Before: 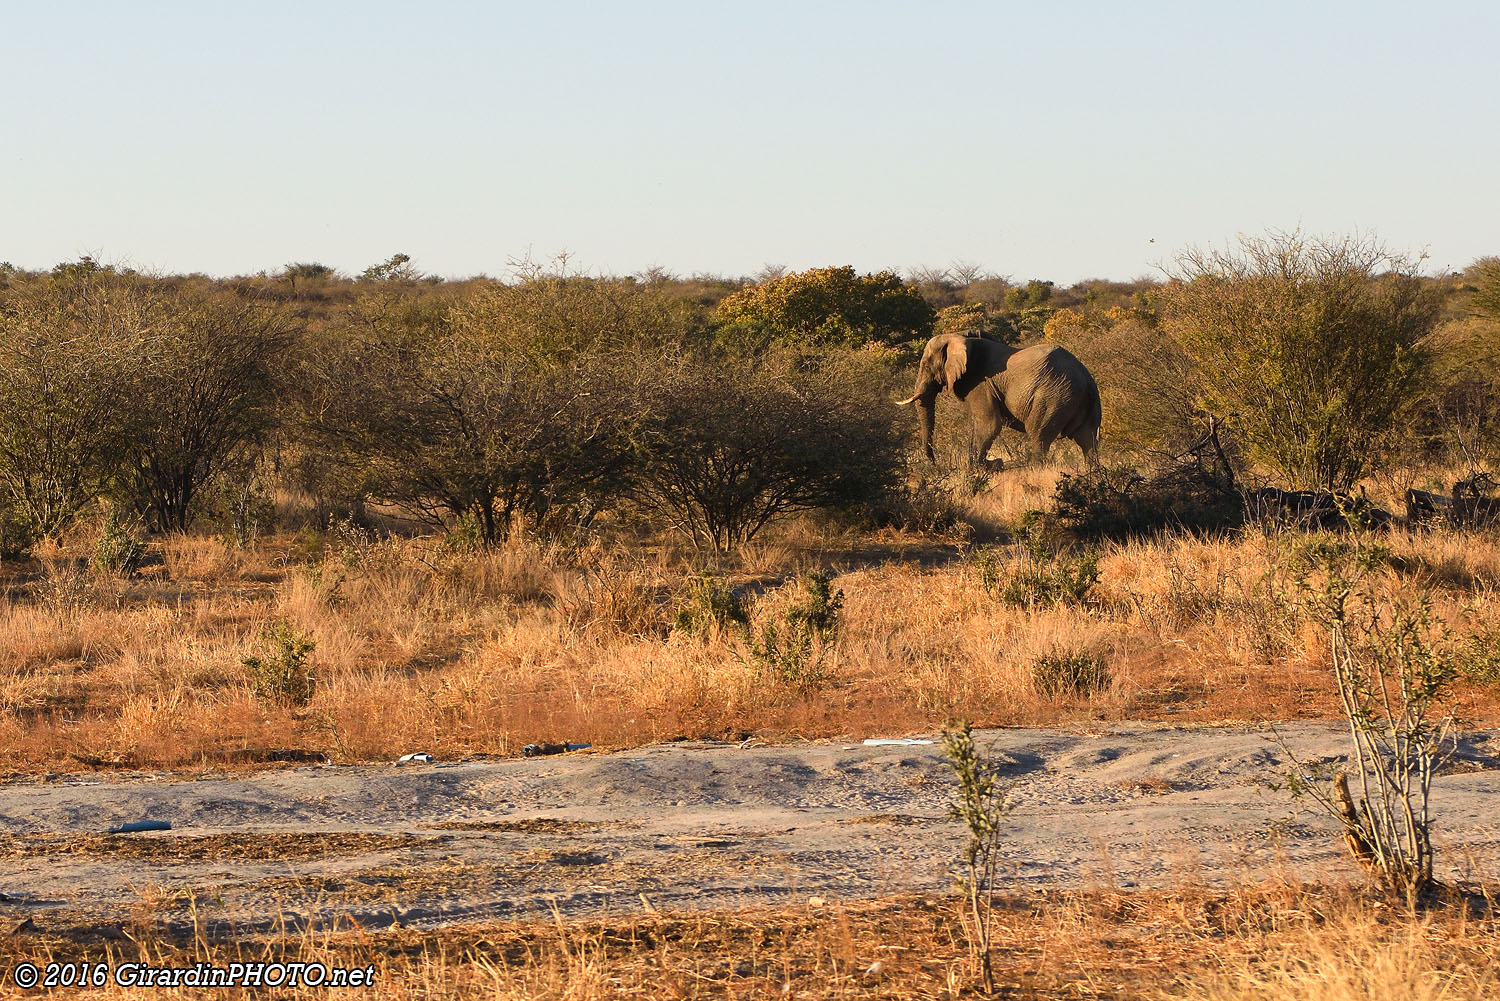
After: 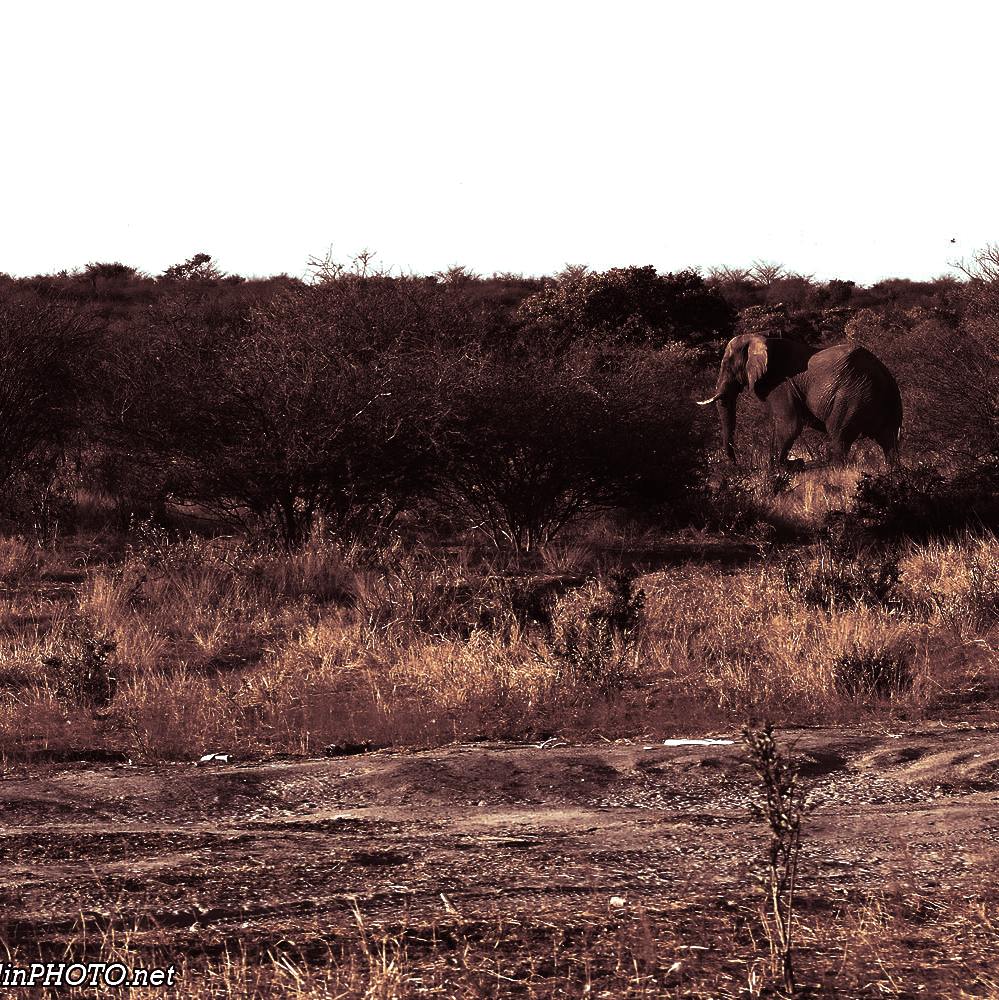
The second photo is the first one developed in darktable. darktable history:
exposure: black level correction 0, exposure 0.5 EV, compensate highlight preservation false
base curve: curves: ch0 [(0, 0) (0.826, 0.587) (1, 1)]
color balance: lift [1, 0.994, 1.002, 1.006], gamma [0.957, 1.081, 1.016, 0.919], gain [0.97, 0.972, 1.01, 1.028], input saturation 91.06%, output saturation 79.8%
color balance rgb: shadows lift › hue 87.51°, highlights gain › chroma 0.68%, highlights gain › hue 55.1°, global offset › chroma 0.13%, global offset › hue 253.66°, linear chroma grading › global chroma 0.5%, perceptual saturation grading › global saturation 16.38%
crop and rotate: left 13.342%, right 19.991%
contrast brightness saturation: contrast 0.19, brightness -0.24, saturation 0.11
split-toning: shadows › saturation 0.3, highlights › hue 180°, highlights › saturation 0.3, compress 0%
